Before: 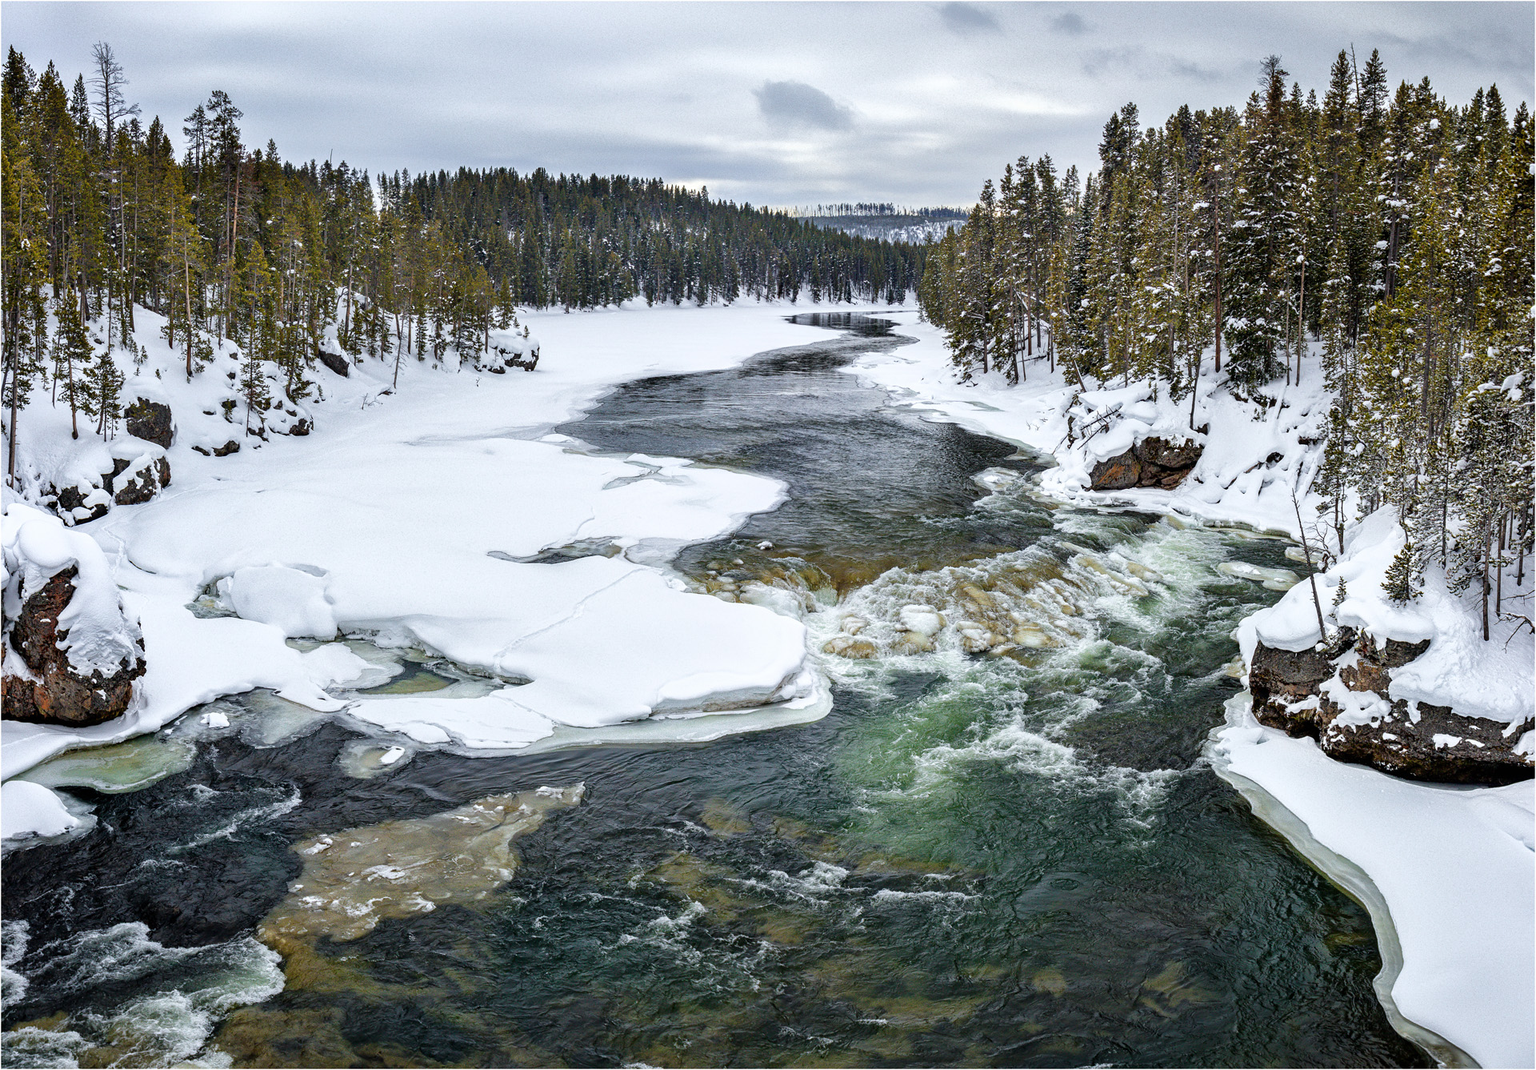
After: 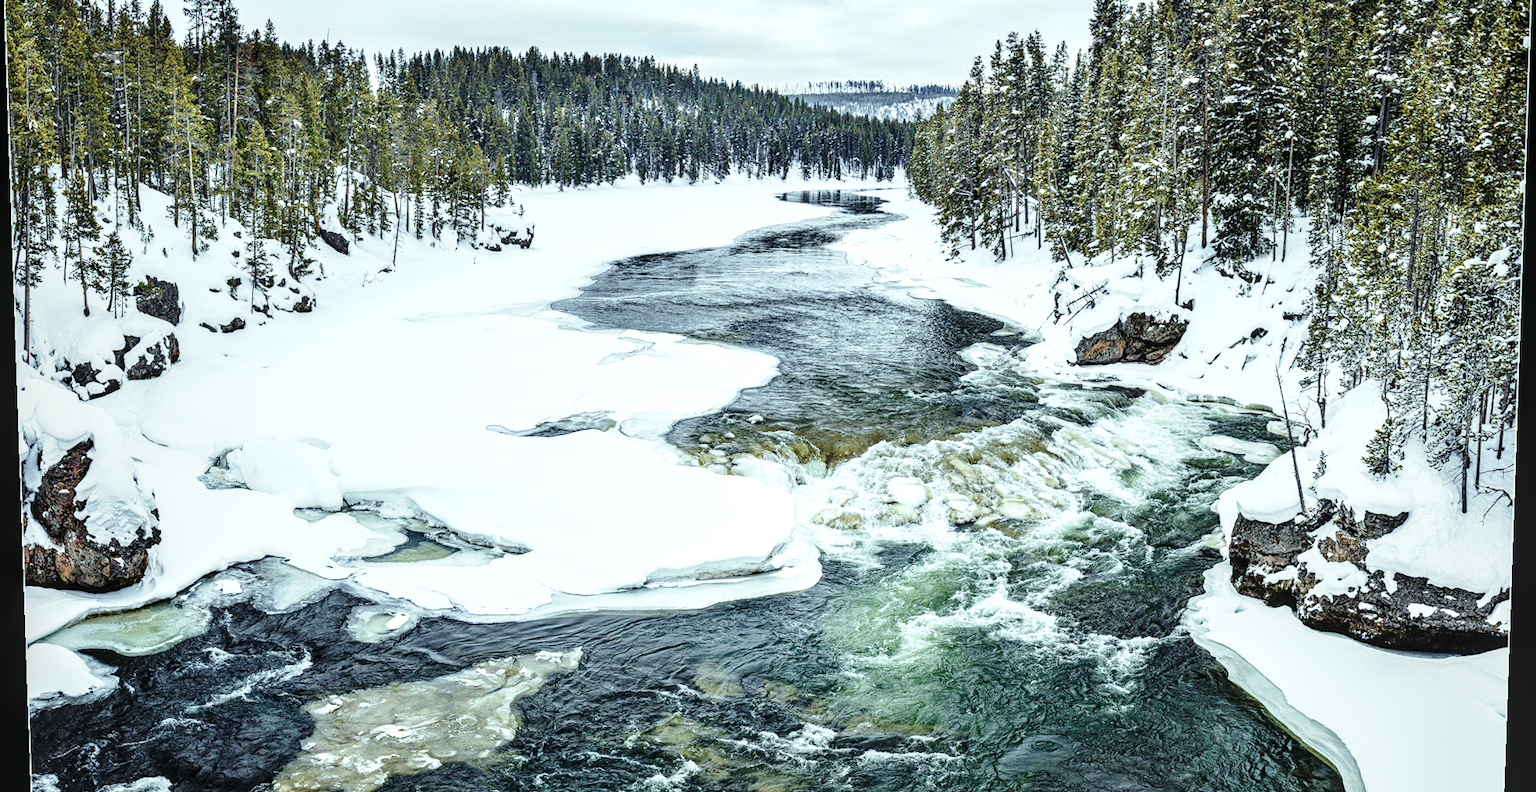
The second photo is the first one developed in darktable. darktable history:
crop and rotate: top 12.5%, bottom 12.5%
white balance: red 0.978, blue 0.999
base curve: curves: ch0 [(0, 0) (0.028, 0.03) (0.121, 0.232) (0.46, 0.748) (0.859, 0.968) (1, 1)], preserve colors none
rotate and perspective: lens shift (vertical) 0.048, lens shift (horizontal) -0.024, automatic cropping off
color balance: mode lift, gamma, gain (sRGB), lift [0.997, 0.979, 1.021, 1.011], gamma [1, 1.084, 0.916, 0.998], gain [1, 0.87, 1.13, 1.101], contrast 4.55%, contrast fulcrum 38.24%, output saturation 104.09%
contrast brightness saturation: contrast 0.1, saturation -0.3
local contrast: detail 130%
